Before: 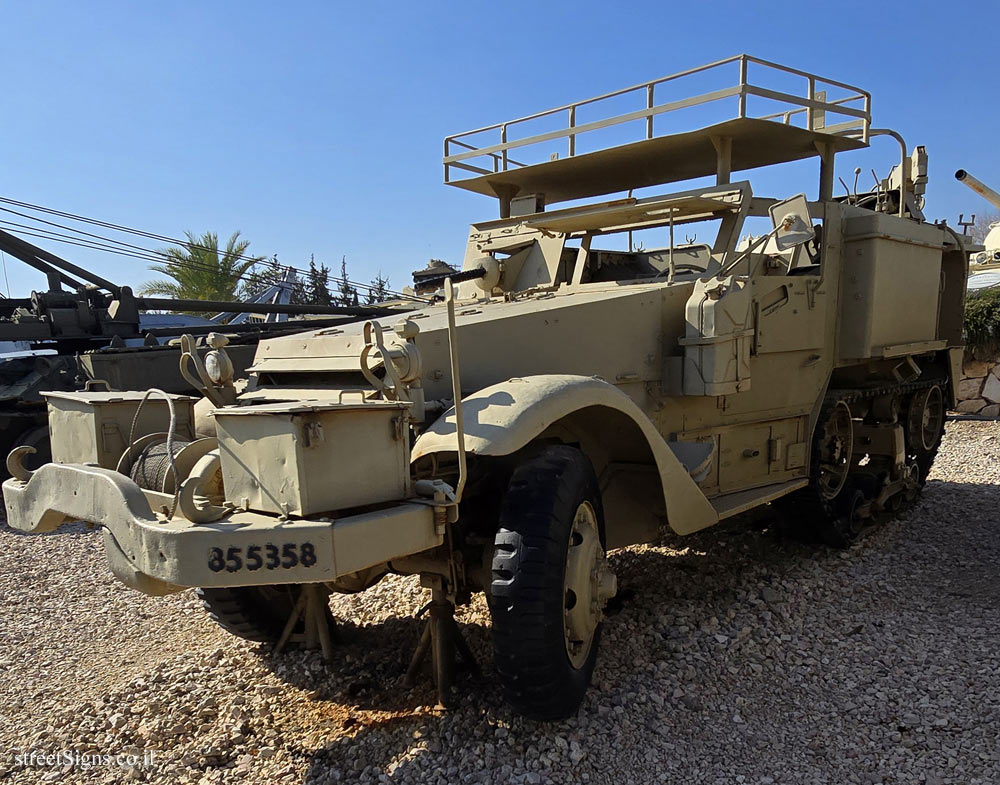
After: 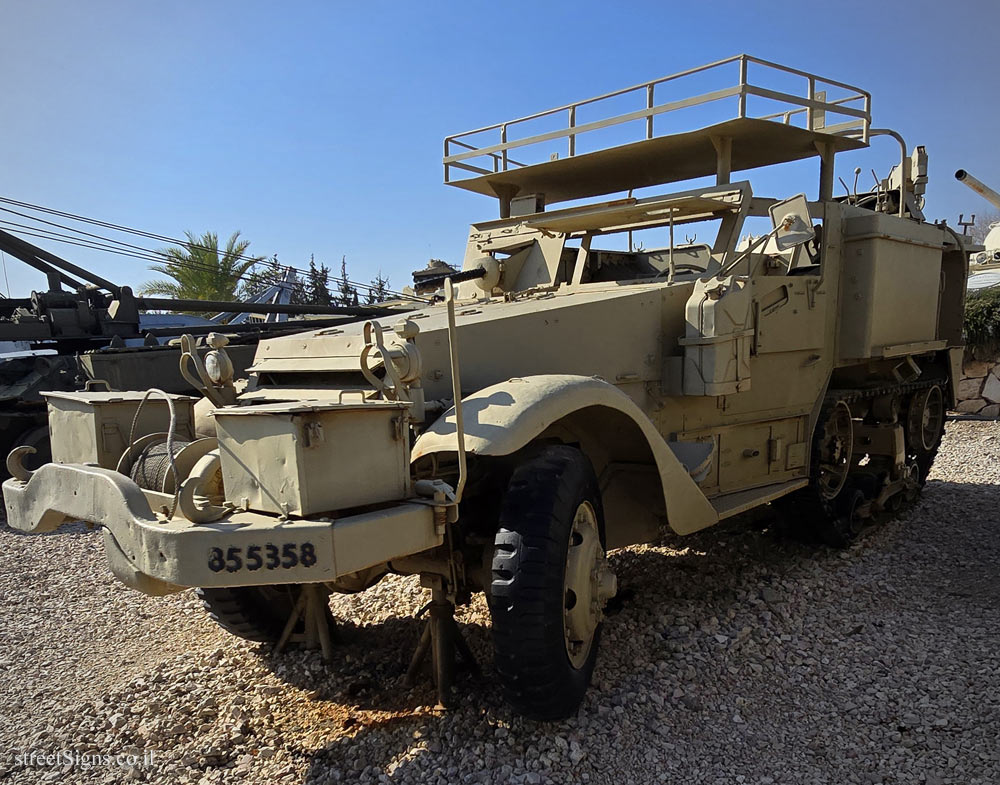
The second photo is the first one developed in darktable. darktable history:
vignetting: brightness -0.293
